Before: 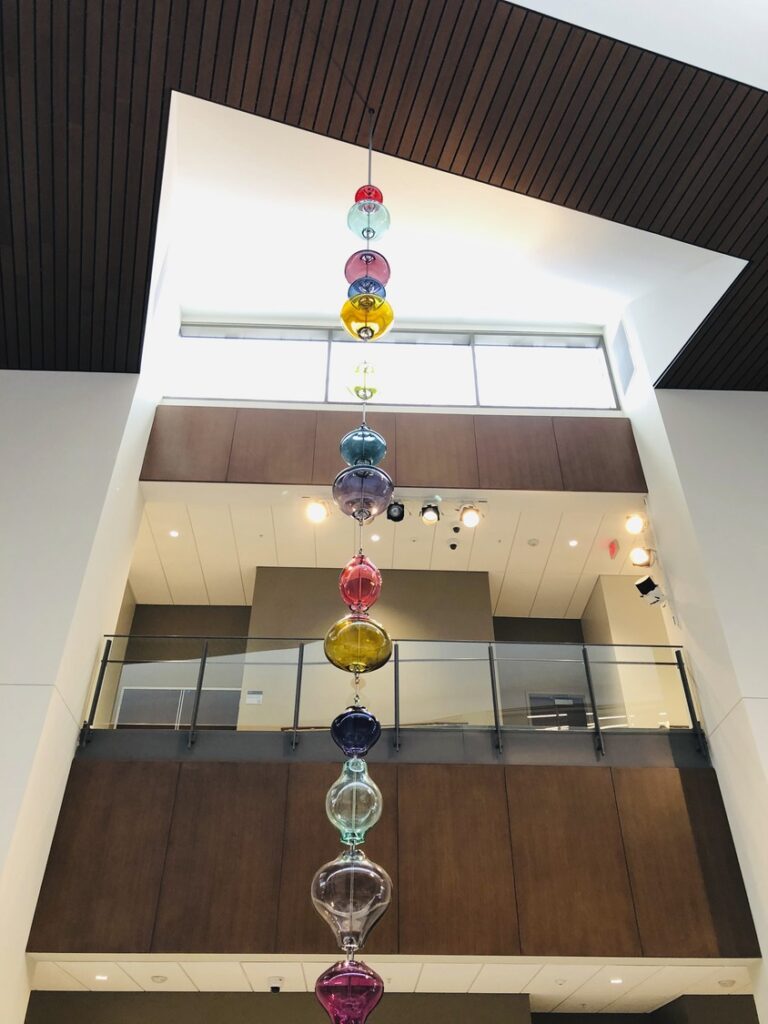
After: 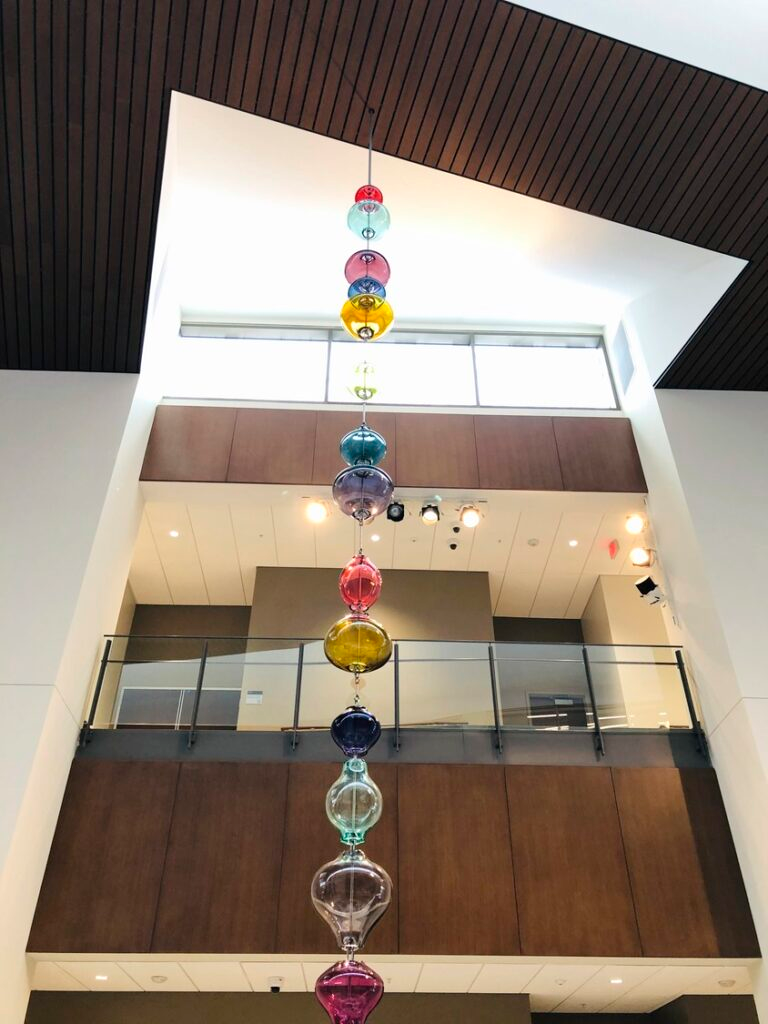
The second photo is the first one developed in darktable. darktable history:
exposure: exposure 0.123 EV, compensate highlight preservation false
